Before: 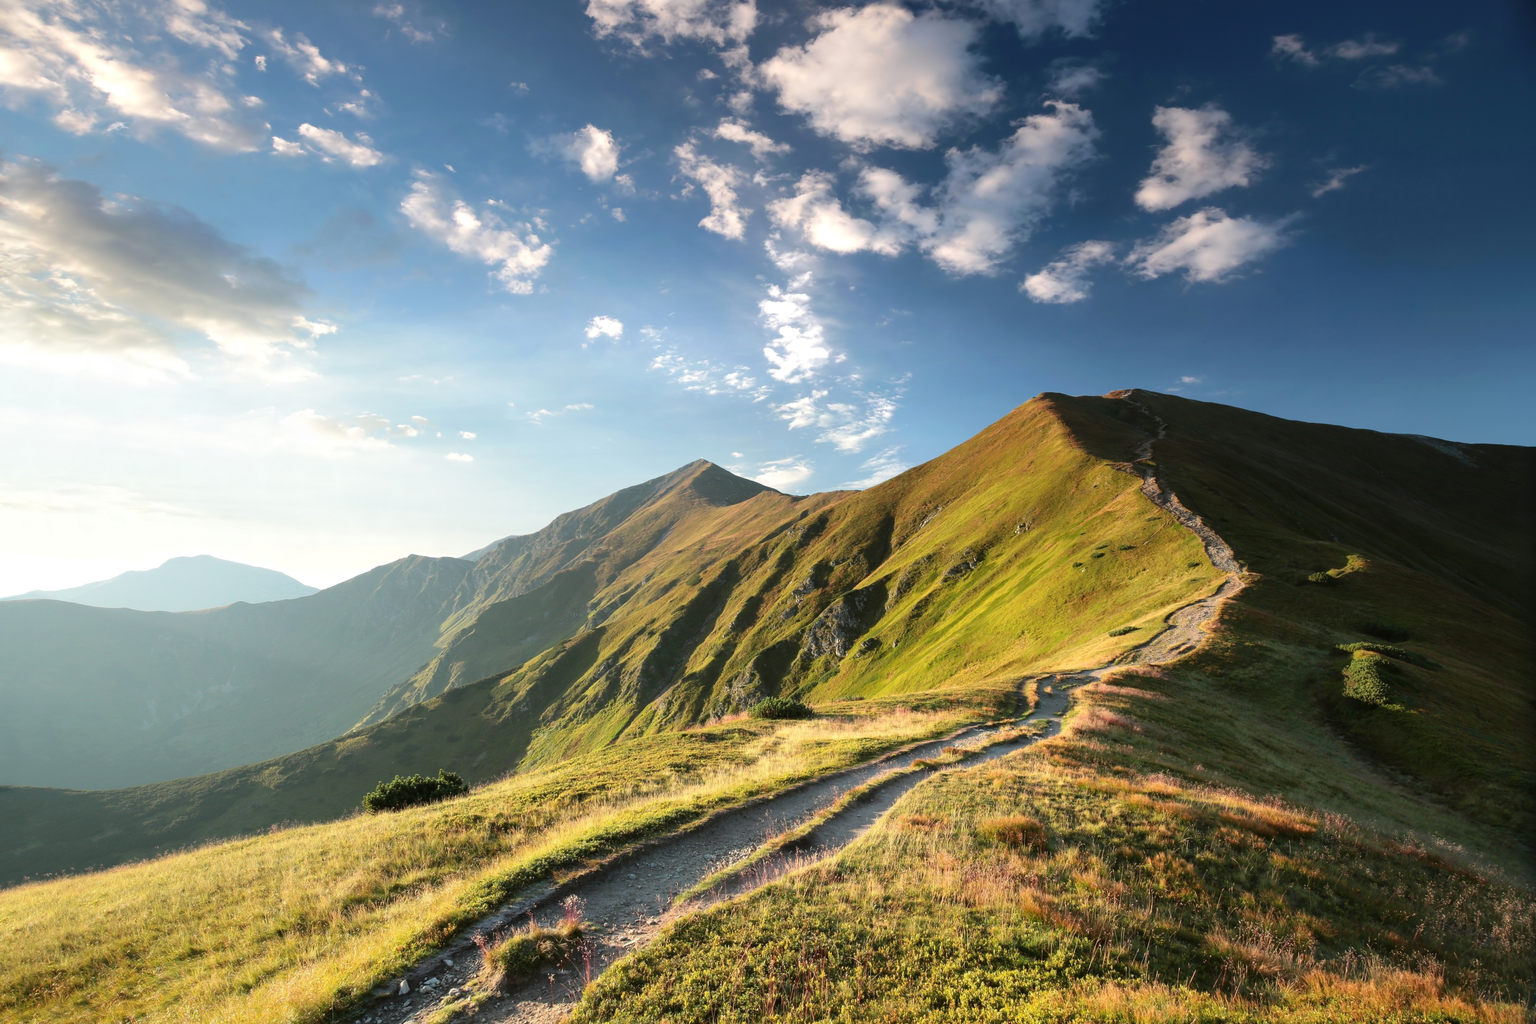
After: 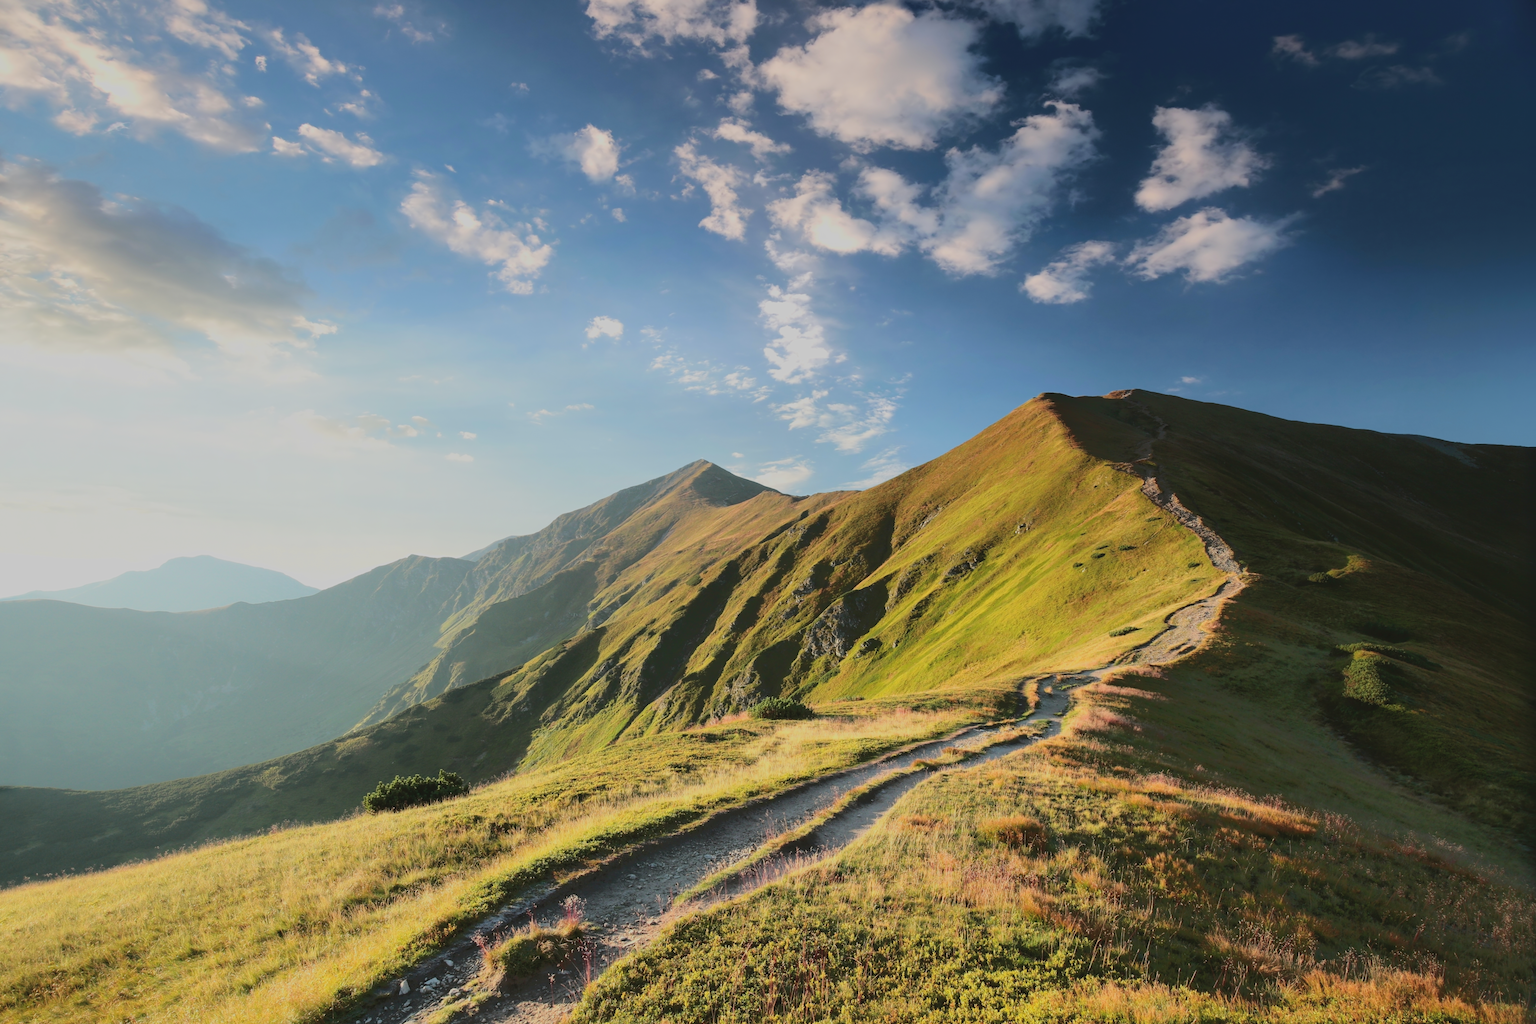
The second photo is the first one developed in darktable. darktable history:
sigmoid: contrast 1.12, target black 0.582, color processing RGB ratio
tone equalizer: -6 EV -0.17 EV, -3 EV -1.03 EV
